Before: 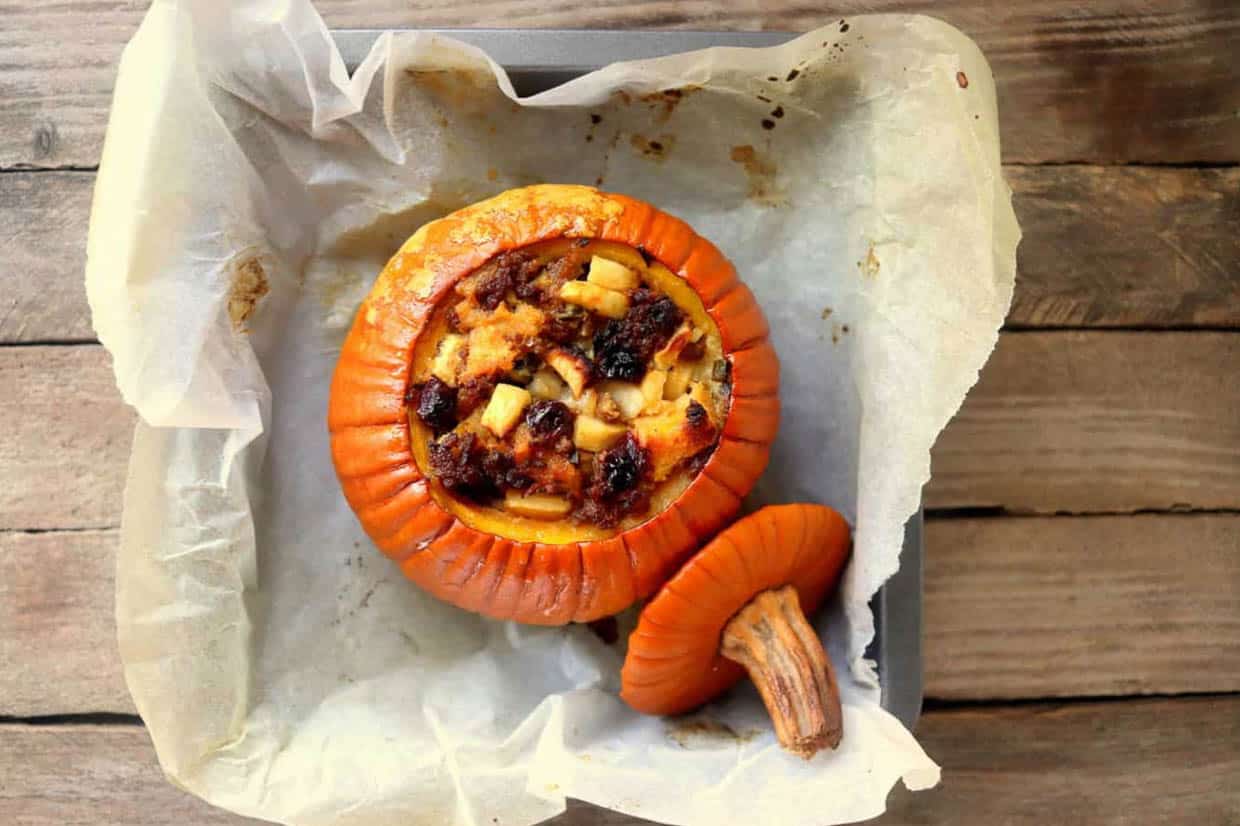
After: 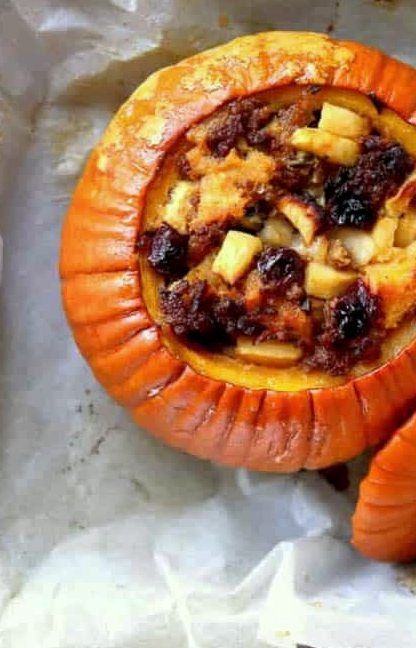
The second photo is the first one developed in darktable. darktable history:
local contrast: highlights 100%, shadows 100%, detail 120%, midtone range 0.2
crop and rotate: left 21.77%, top 18.528%, right 44.676%, bottom 2.997%
white balance: red 0.954, blue 1.079
